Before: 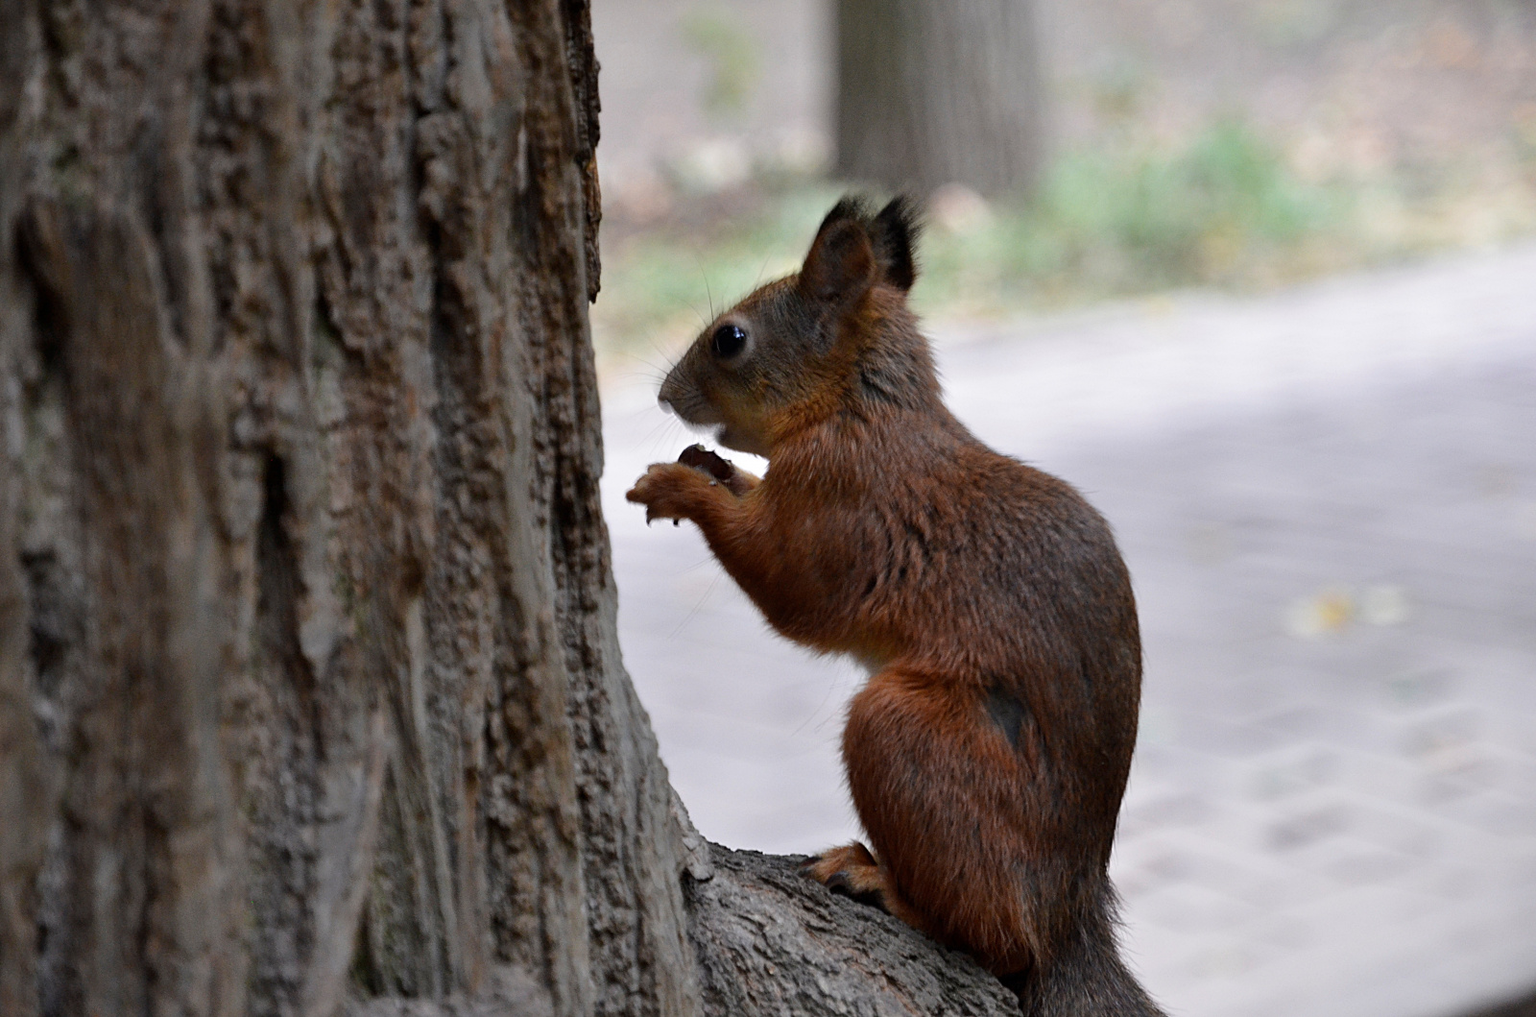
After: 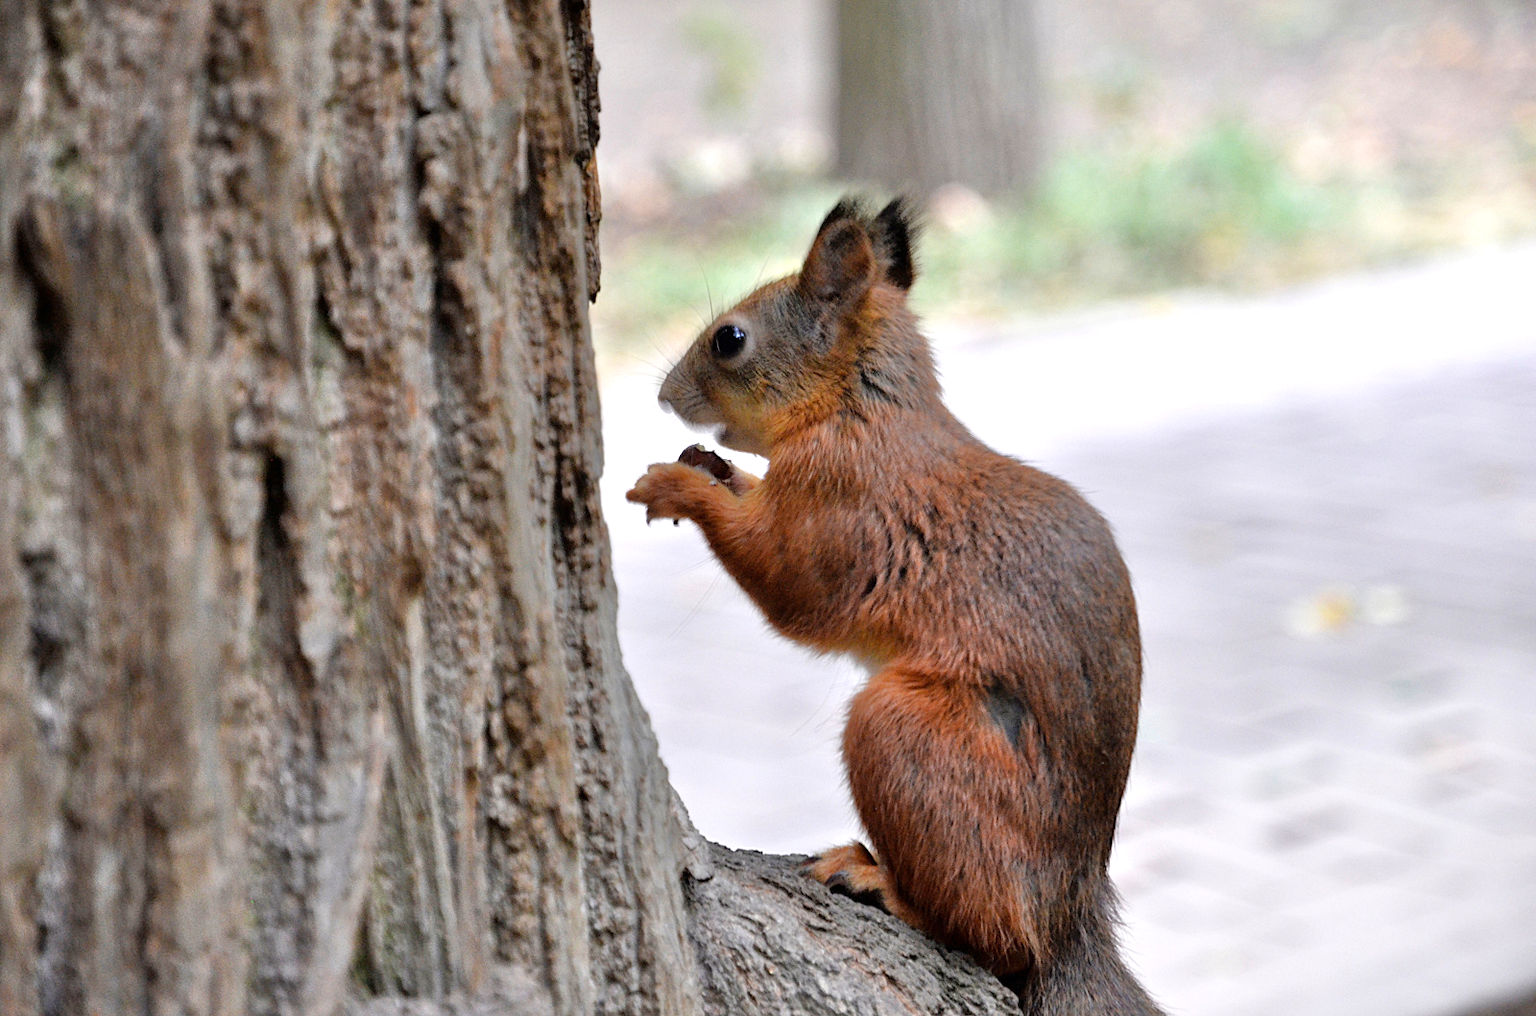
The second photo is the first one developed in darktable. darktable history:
tone equalizer: -7 EV 0.15 EV, -6 EV 0.6 EV, -5 EV 1.15 EV, -4 EV 1.33 EV, -3 EV 1.15 EV, -2 EV 0.6 EV, -1 EV 0.15 EV, mask exposure compensation -0.5 EV
exposure: exposure 0.485 EV, compensate highlight preservation false
